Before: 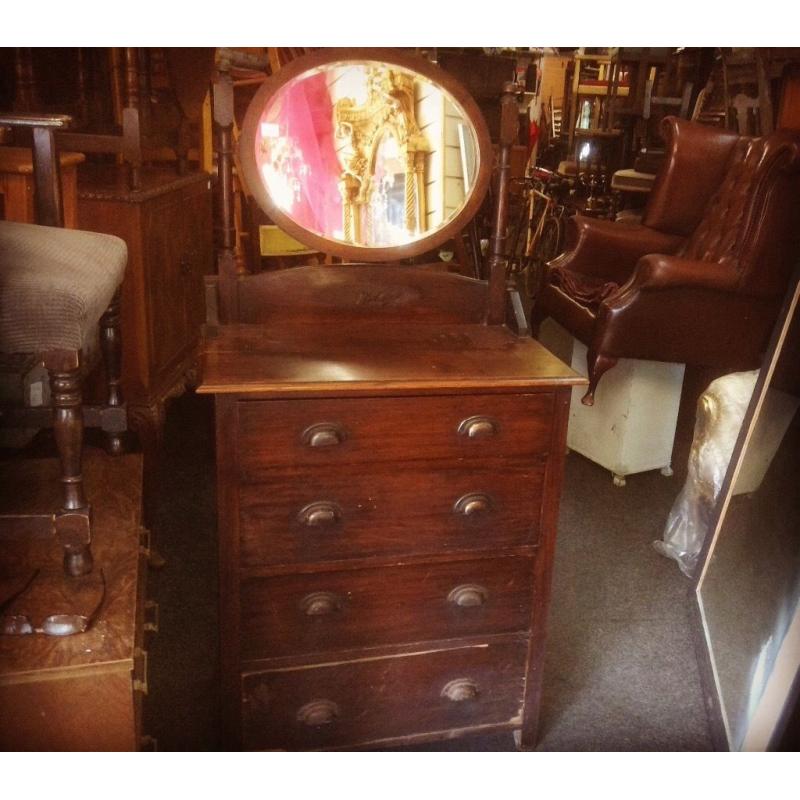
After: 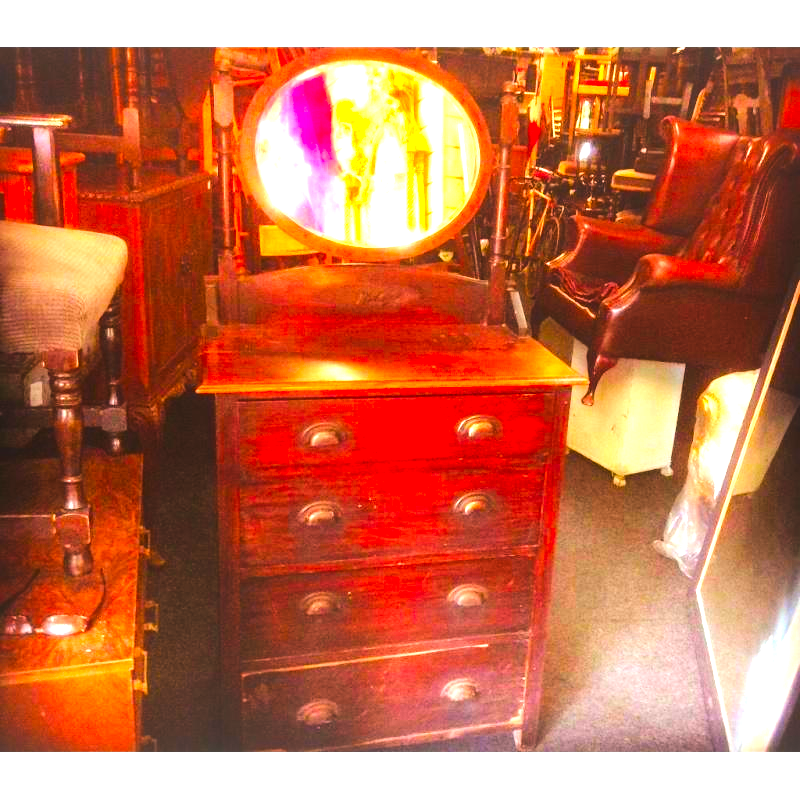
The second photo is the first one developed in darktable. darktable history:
color correction: highlights b* 0.063, saturation 1.85
local contrast: highlights 69%, shadows 67%, detail 81%, midtone range 0.331
tone curve: curves: ch0 [(0, 0) (0.003, 0.007) (0.011, 0.009) (0.025, 0.014) (0.044, 0.022) (0.069, 0.029) (0.1, 0.037) (0.136, 0.052) (0.177, 0.083) (0.224, 0.121) (0.277, 0.177) (0.335, 0.258) (0.399, 0.351) (0.468, 0.454) (0.543, 0.557) (0.623, 0.654) (0.709, 0.744) (0.801, 0.825) (0.898, 0.909) (1, 1)], color space Lab, linked channels, preserve colors none
exposure: black level correction 0, exposure 1.882 EV, compensate exposure bias true, compensate highlight preservation false
